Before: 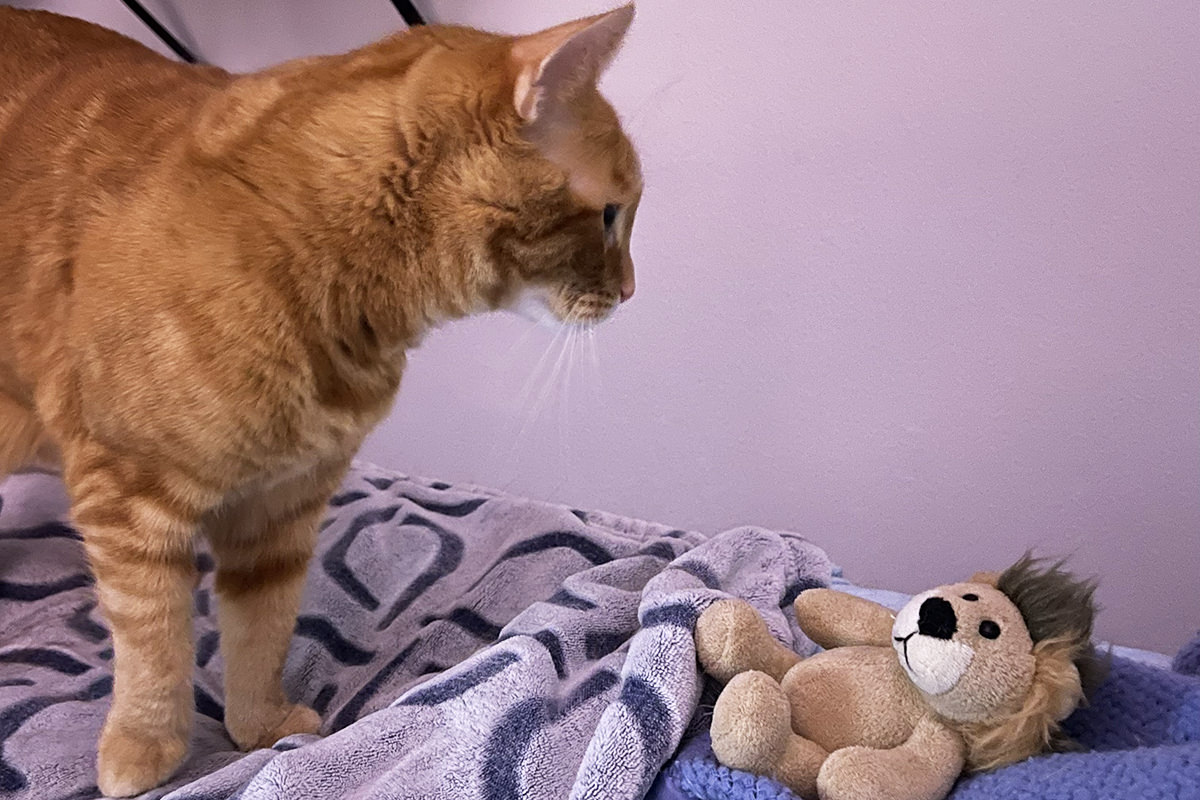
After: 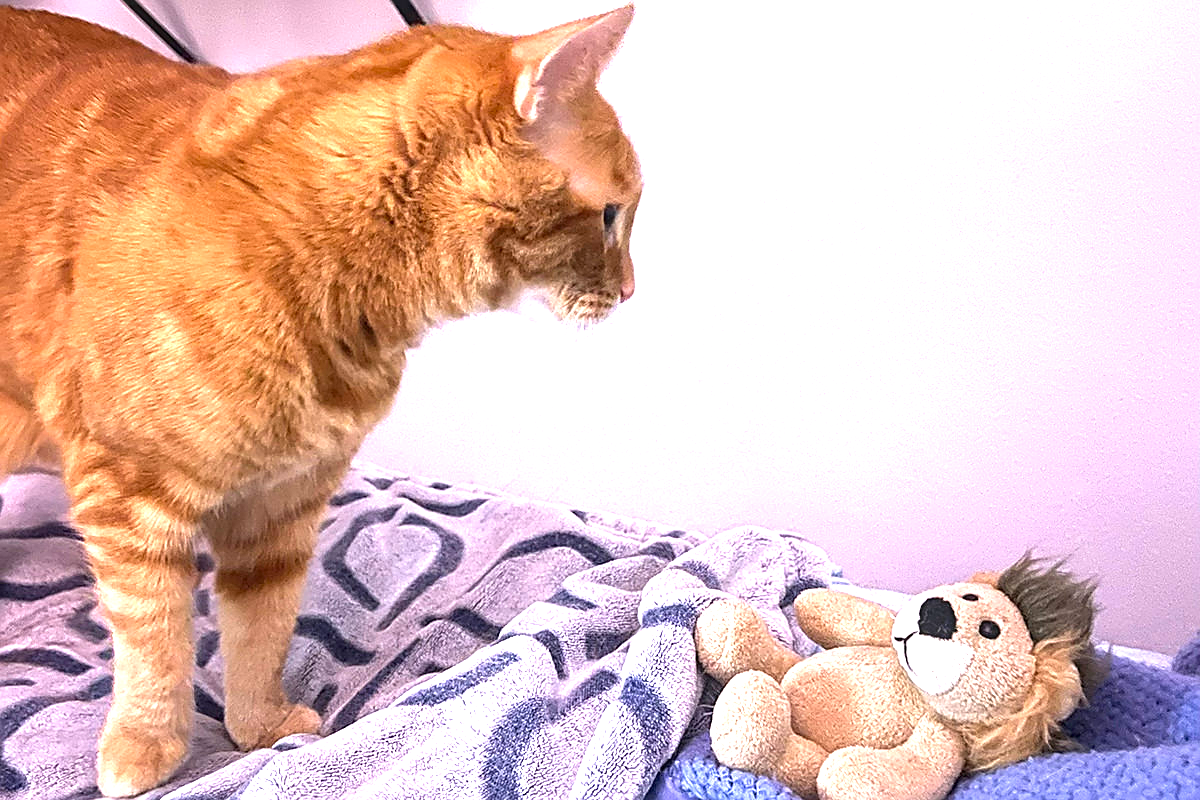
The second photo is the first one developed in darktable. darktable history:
exposure: black level correction 0, exposure 1.442 EV, compensate highlight preservation false
sharpen: on, module defaults
local contrast: detail 115%
